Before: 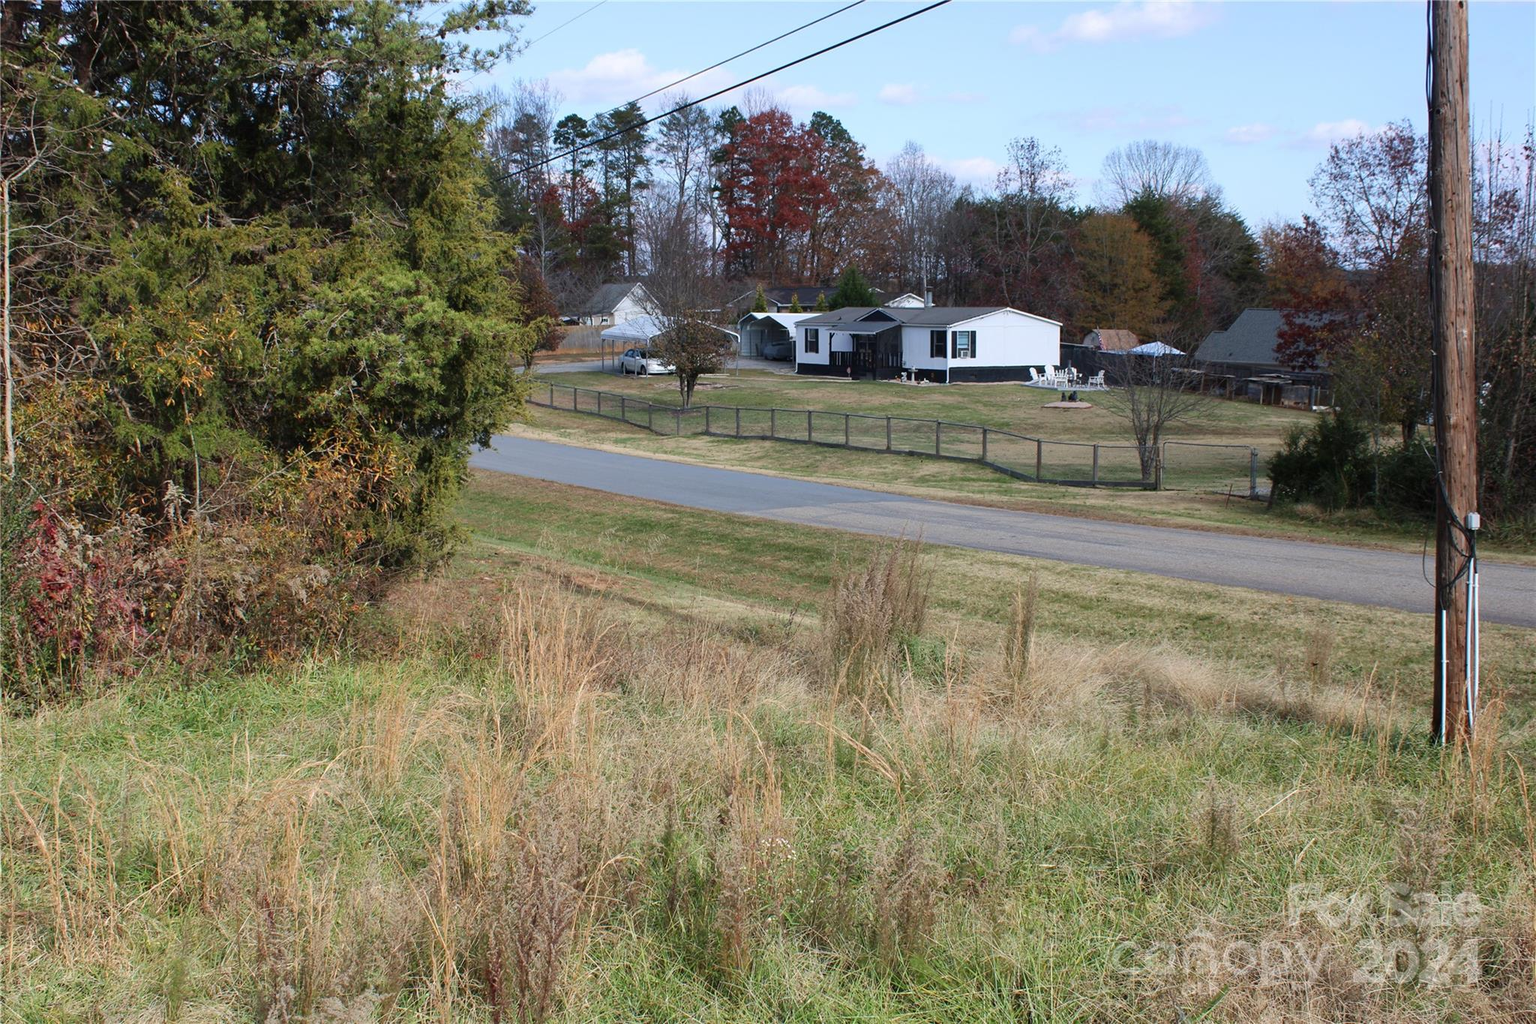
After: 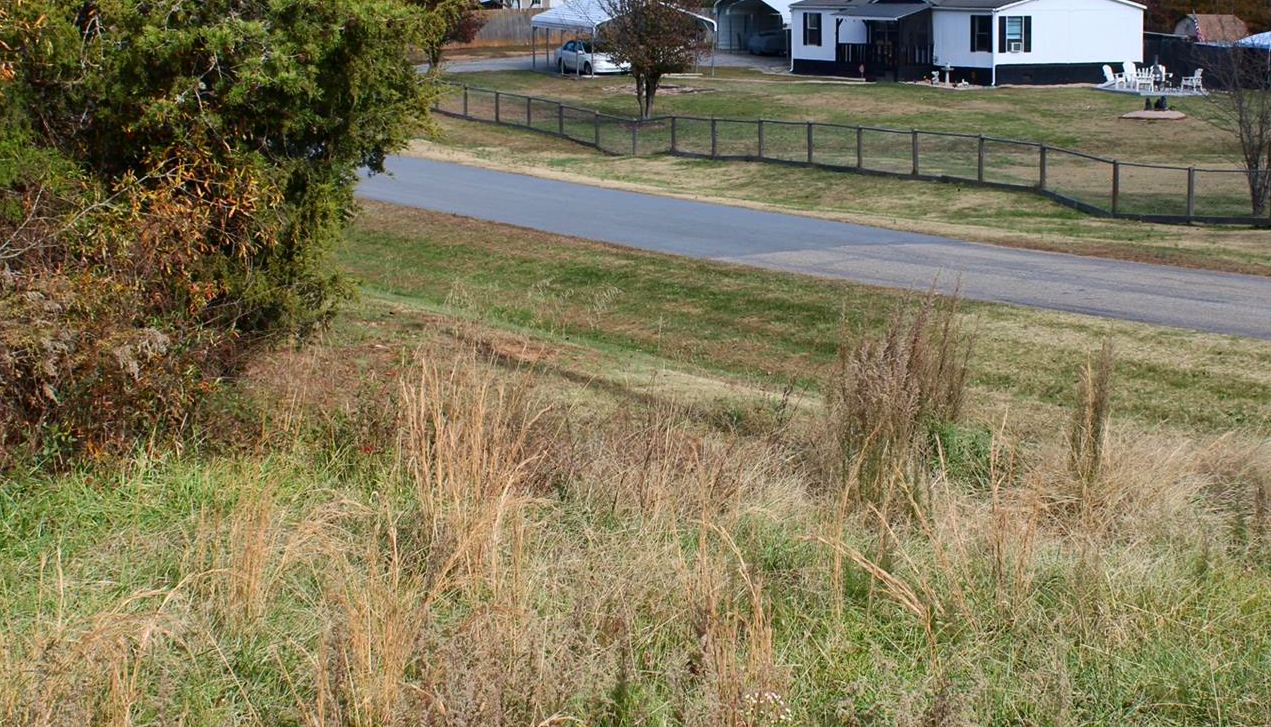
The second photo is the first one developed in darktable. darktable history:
crop: left 13.195%, top 31.145%, right 24.716%, bottom 15.539%
shadows and highlights: shadows 13.53, white point adjustment 1.11, shadows color adjustment 98%, highlights color adjustment 59.11%, soften with gaussian
contrast brightness saturation: contrast 0.126, brightness -0.064, saturation 0.163
